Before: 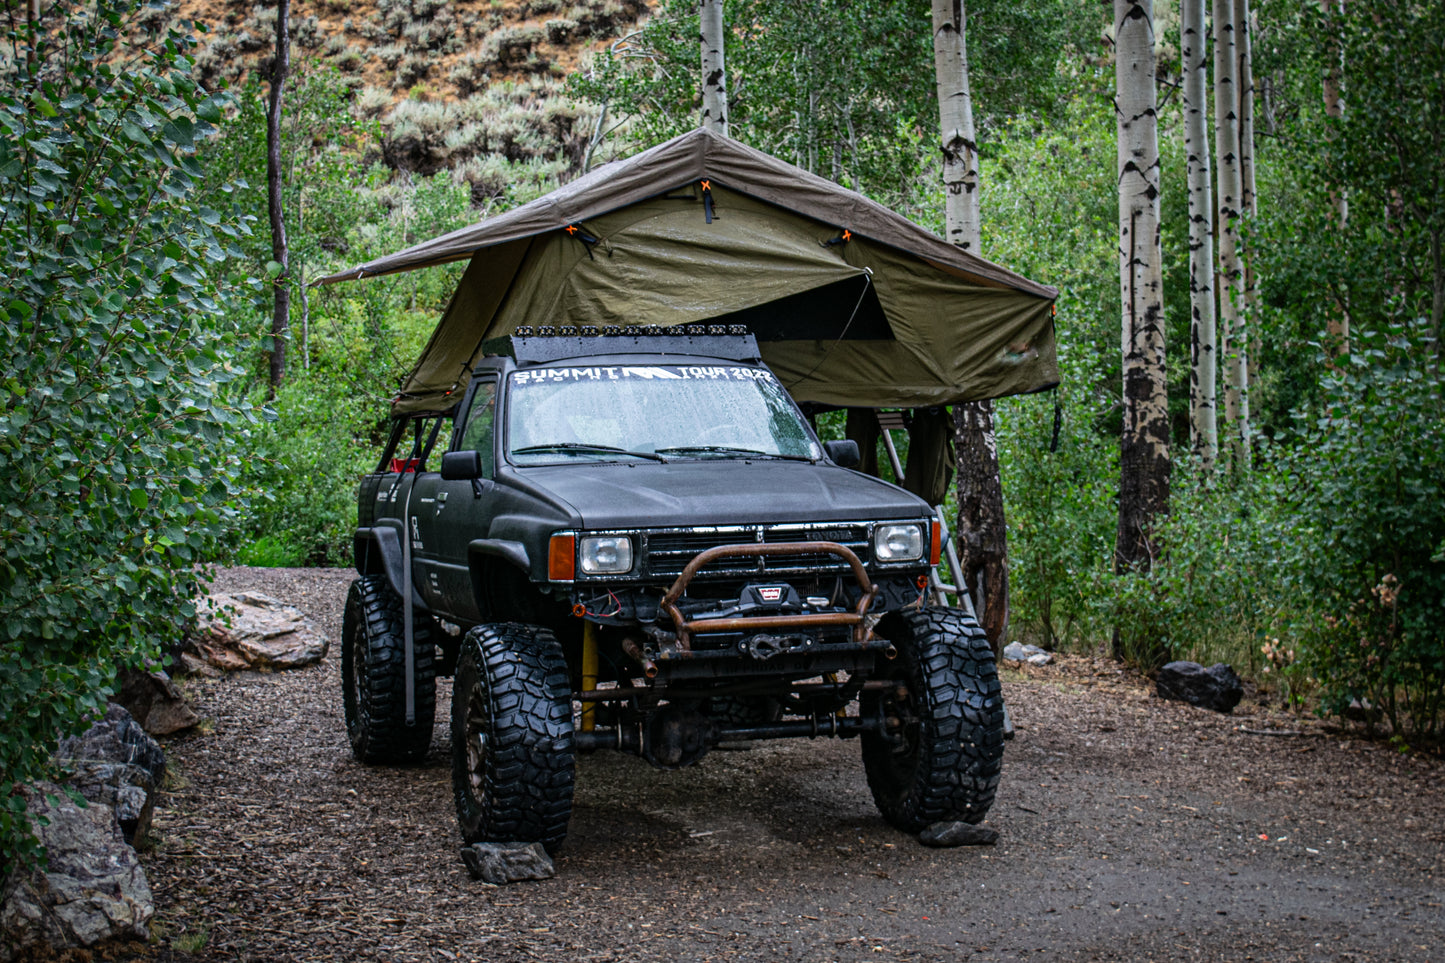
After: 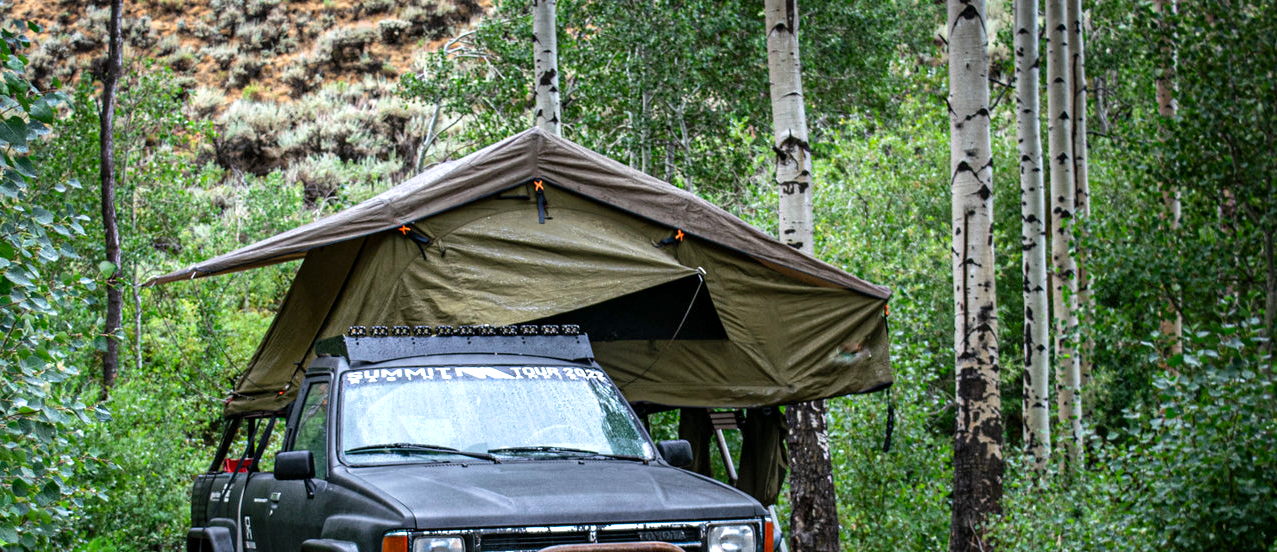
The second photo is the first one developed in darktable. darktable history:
crop and rotate: left 11.571%, bottom 42.648%
exposure: black level correction 0.001, exposure 0.498 EV, compensate highlight preservation false
